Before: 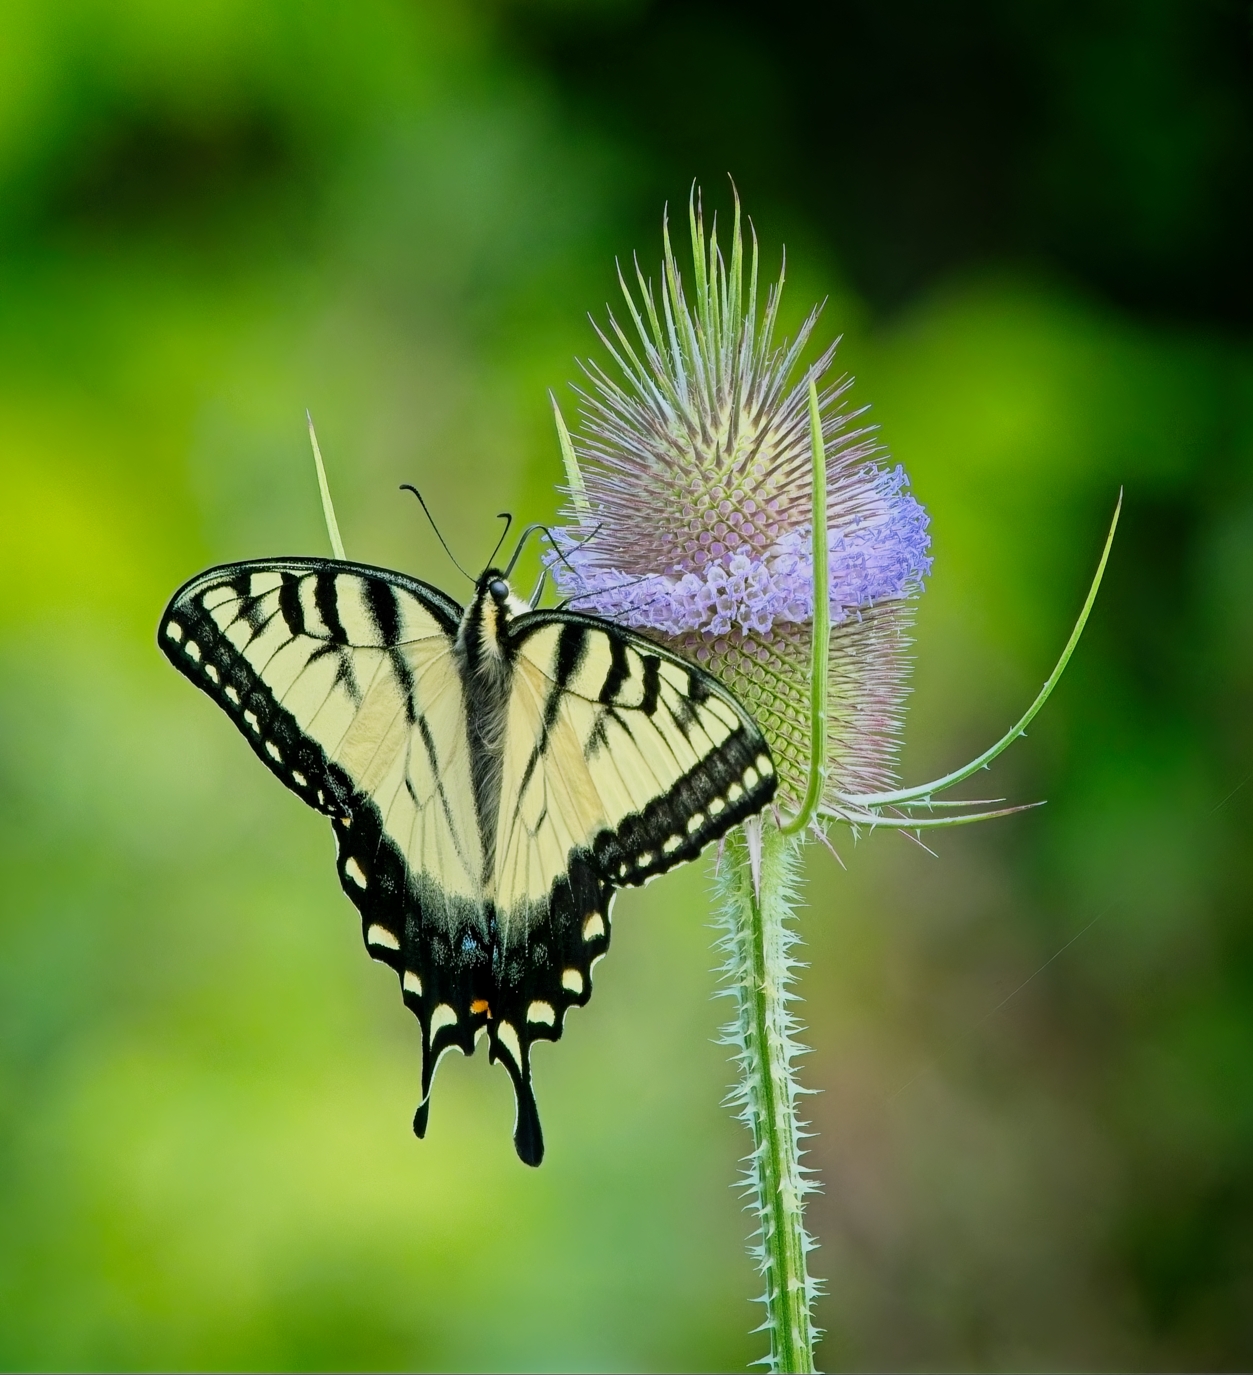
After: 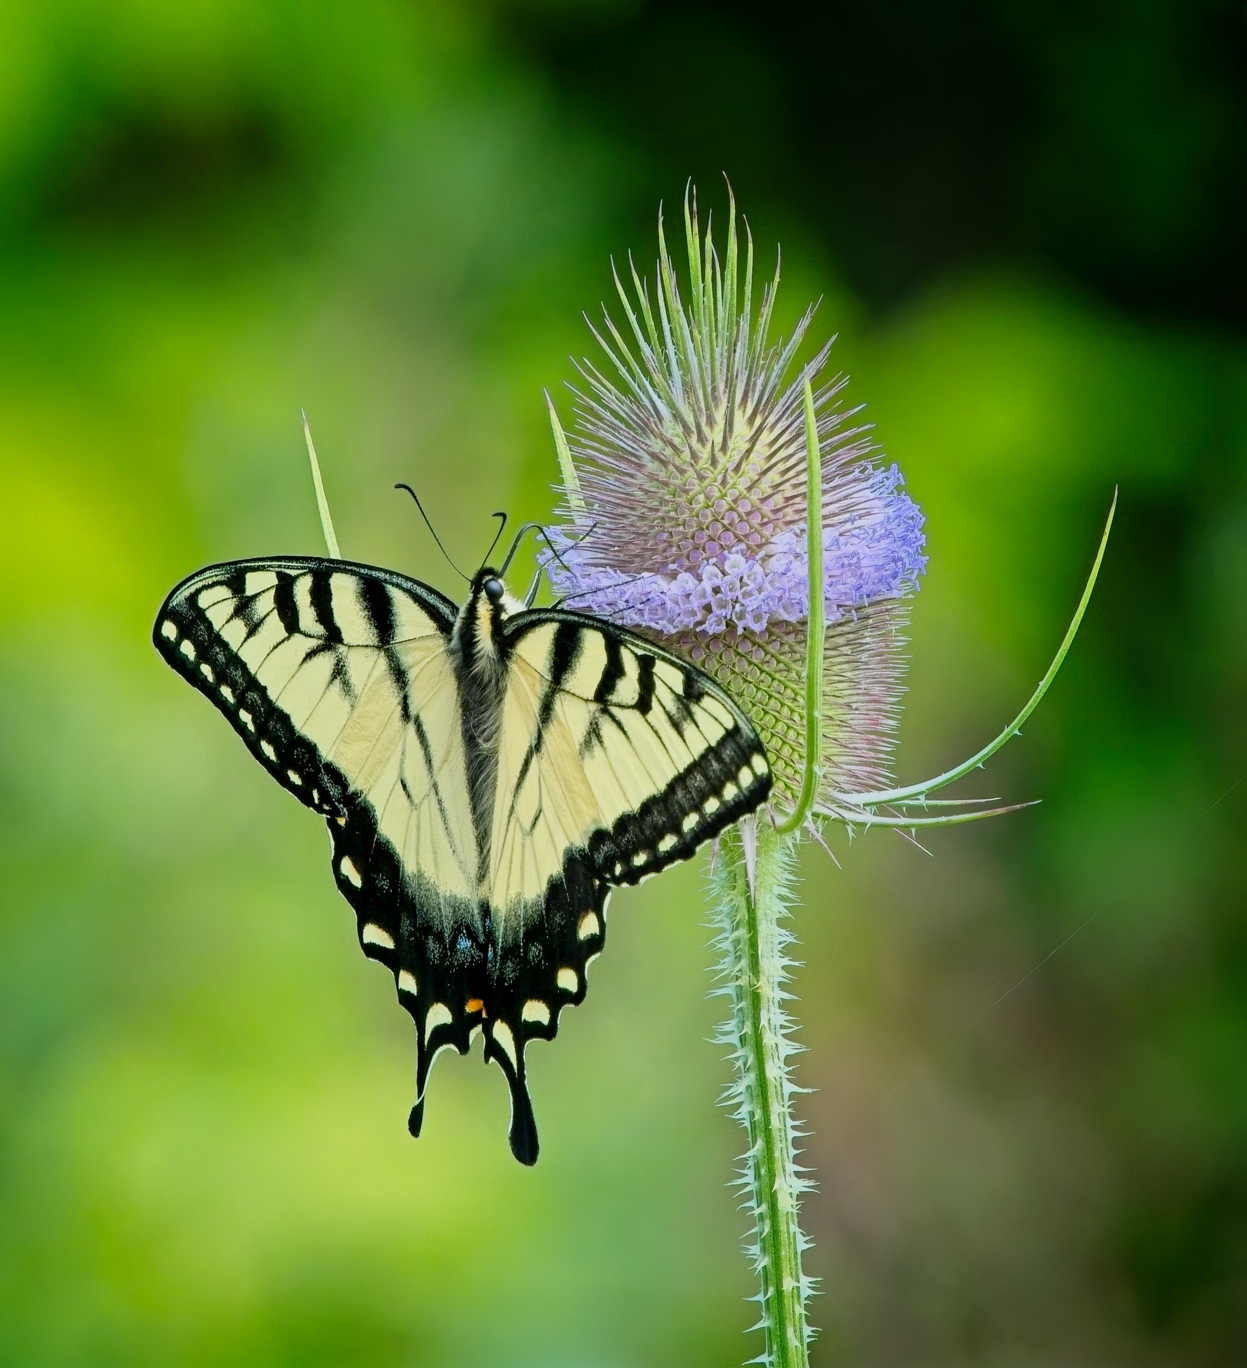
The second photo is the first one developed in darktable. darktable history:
crop and rotate: left 0.471%, top 0.124%, bottom 0.357%
